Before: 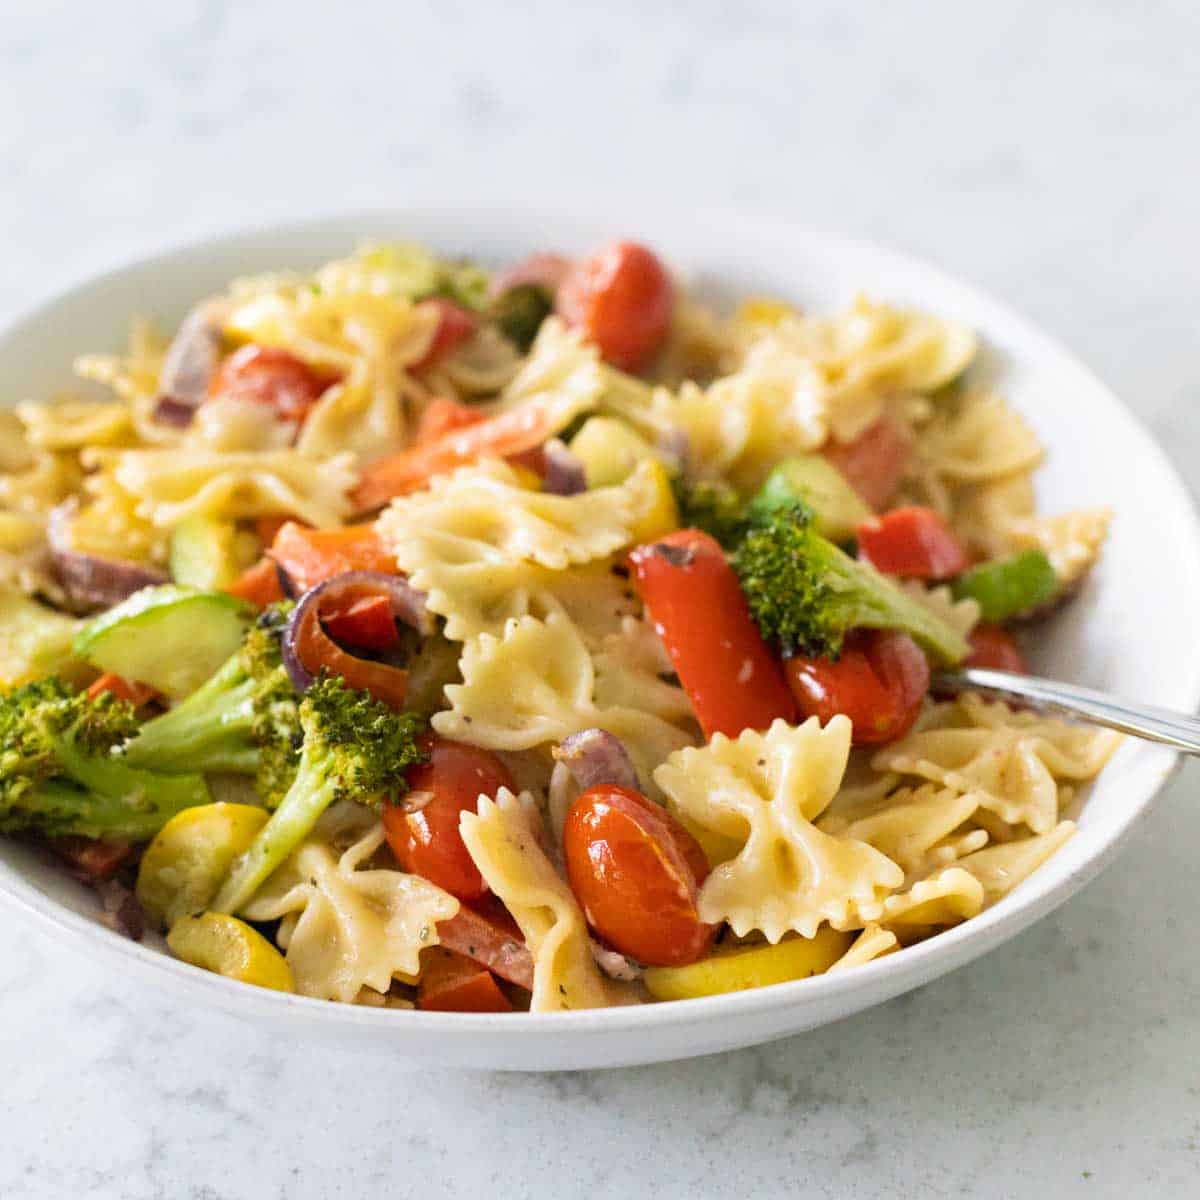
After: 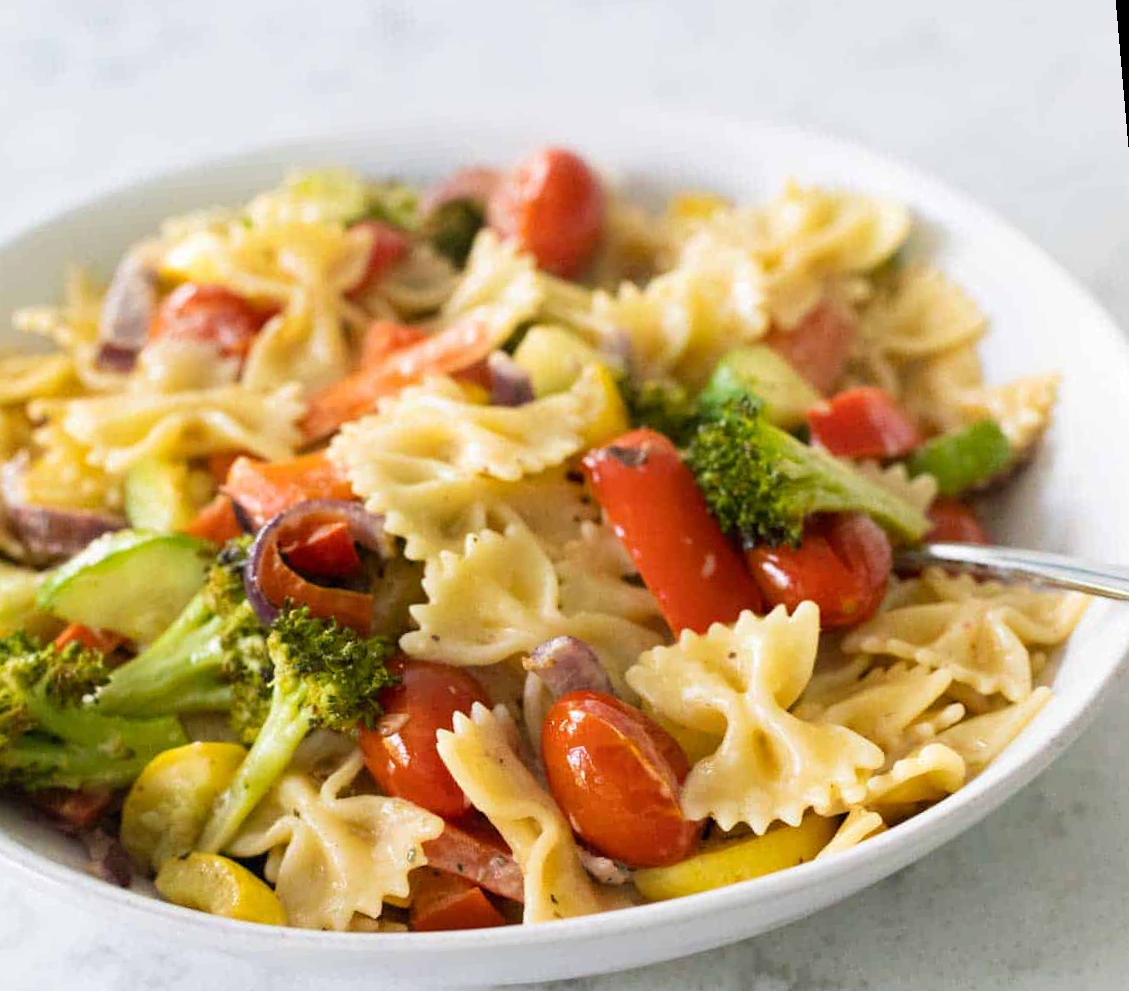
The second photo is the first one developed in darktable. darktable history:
crop and rotate: left 2.536%, right 1.107%, bottom 2.246%
rotate and perspective: rotation -5°, crop left 0.05, crop right 0.952, crop top 0.11, crop bottom 0.89
